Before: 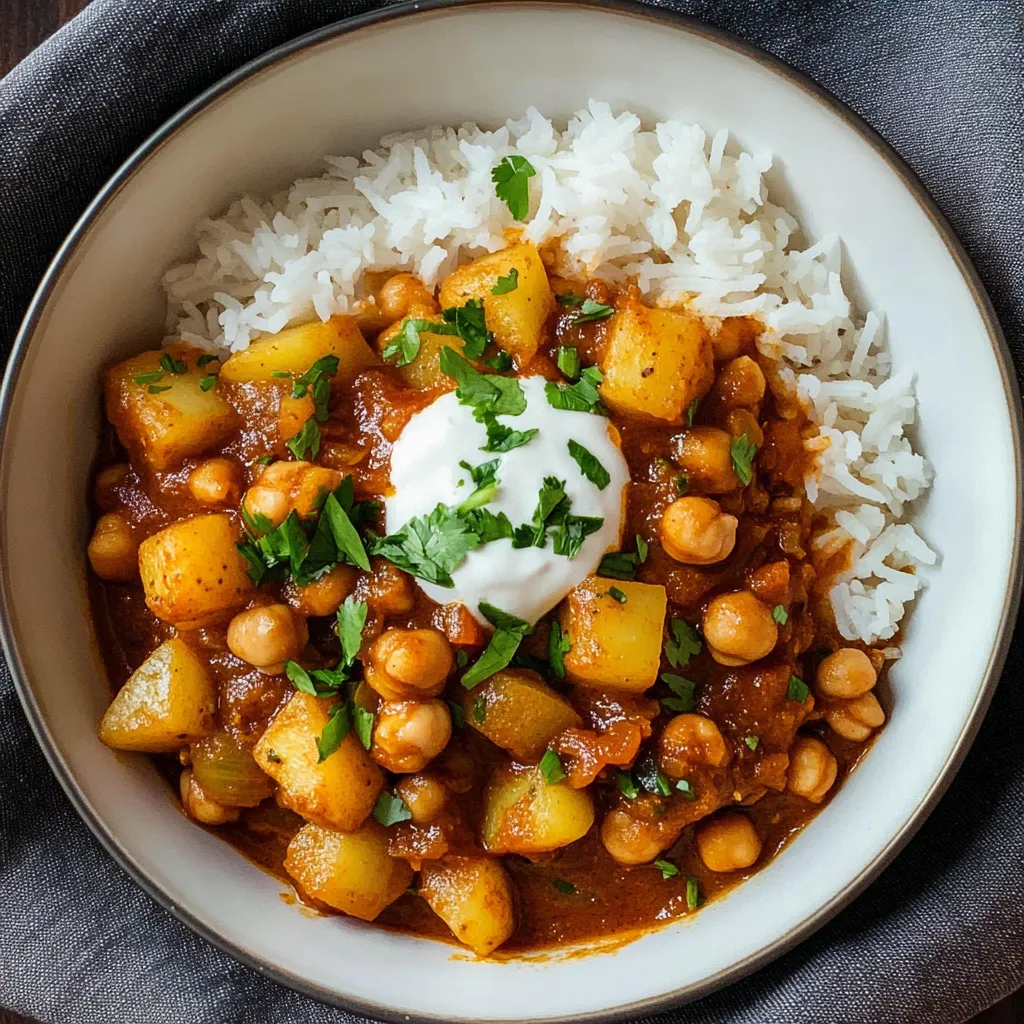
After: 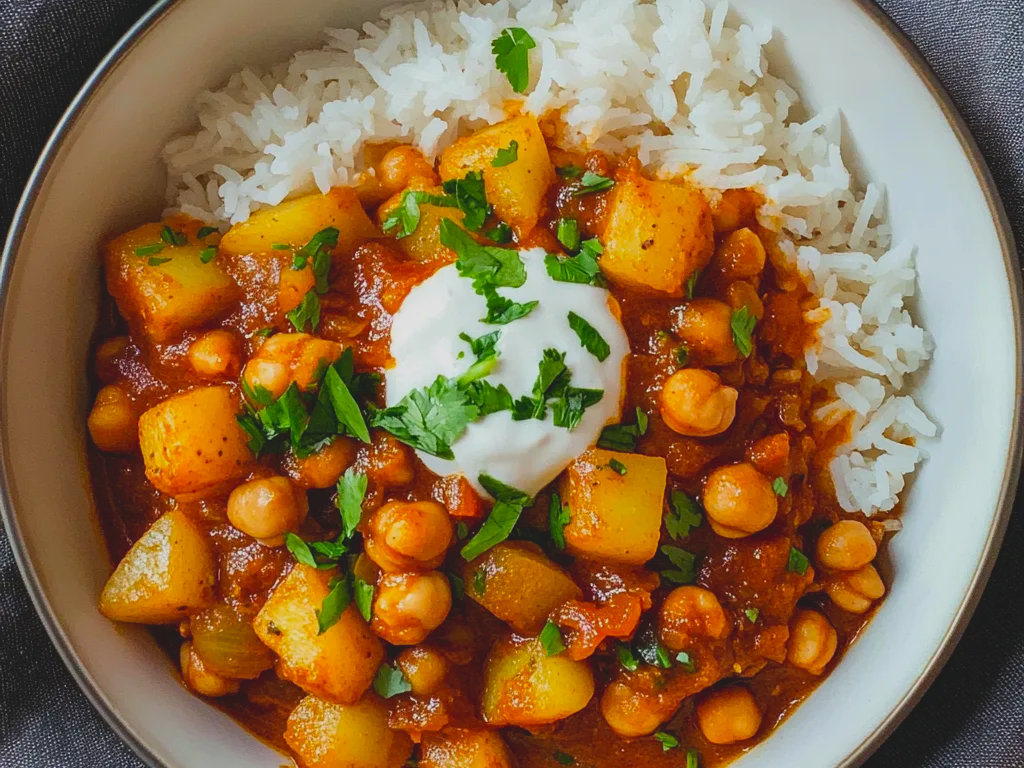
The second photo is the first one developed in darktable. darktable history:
crop and rotate: top 12.5%, bottom 12.5%
contrast brightness saturation: contrast -0.19, saturation 0.19
